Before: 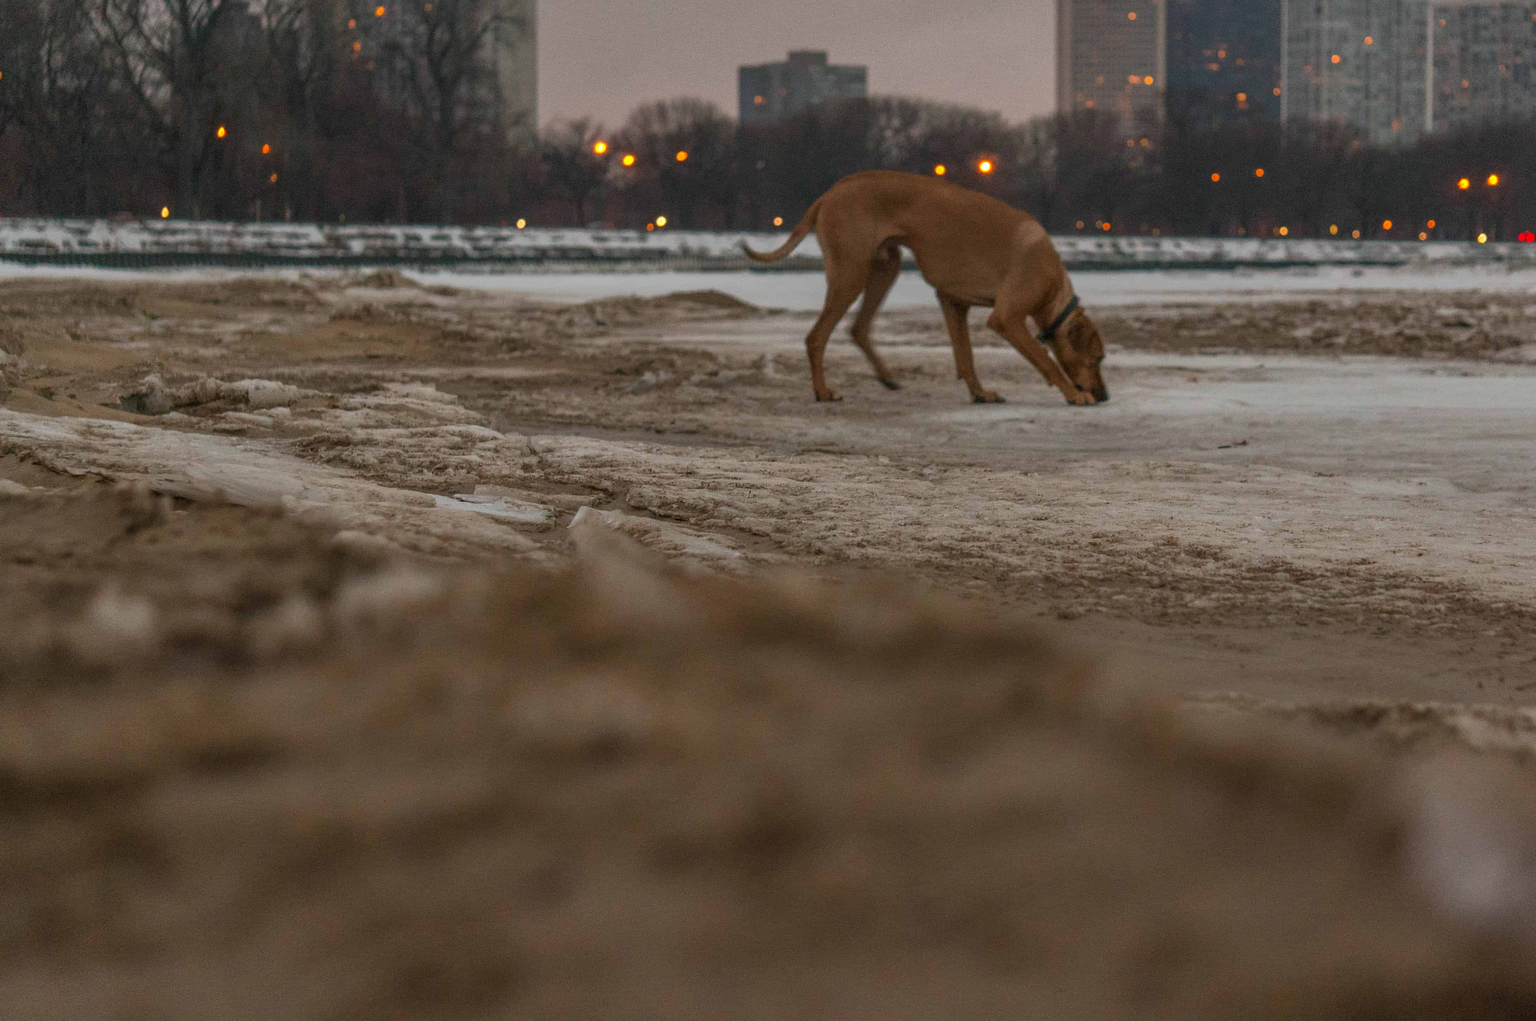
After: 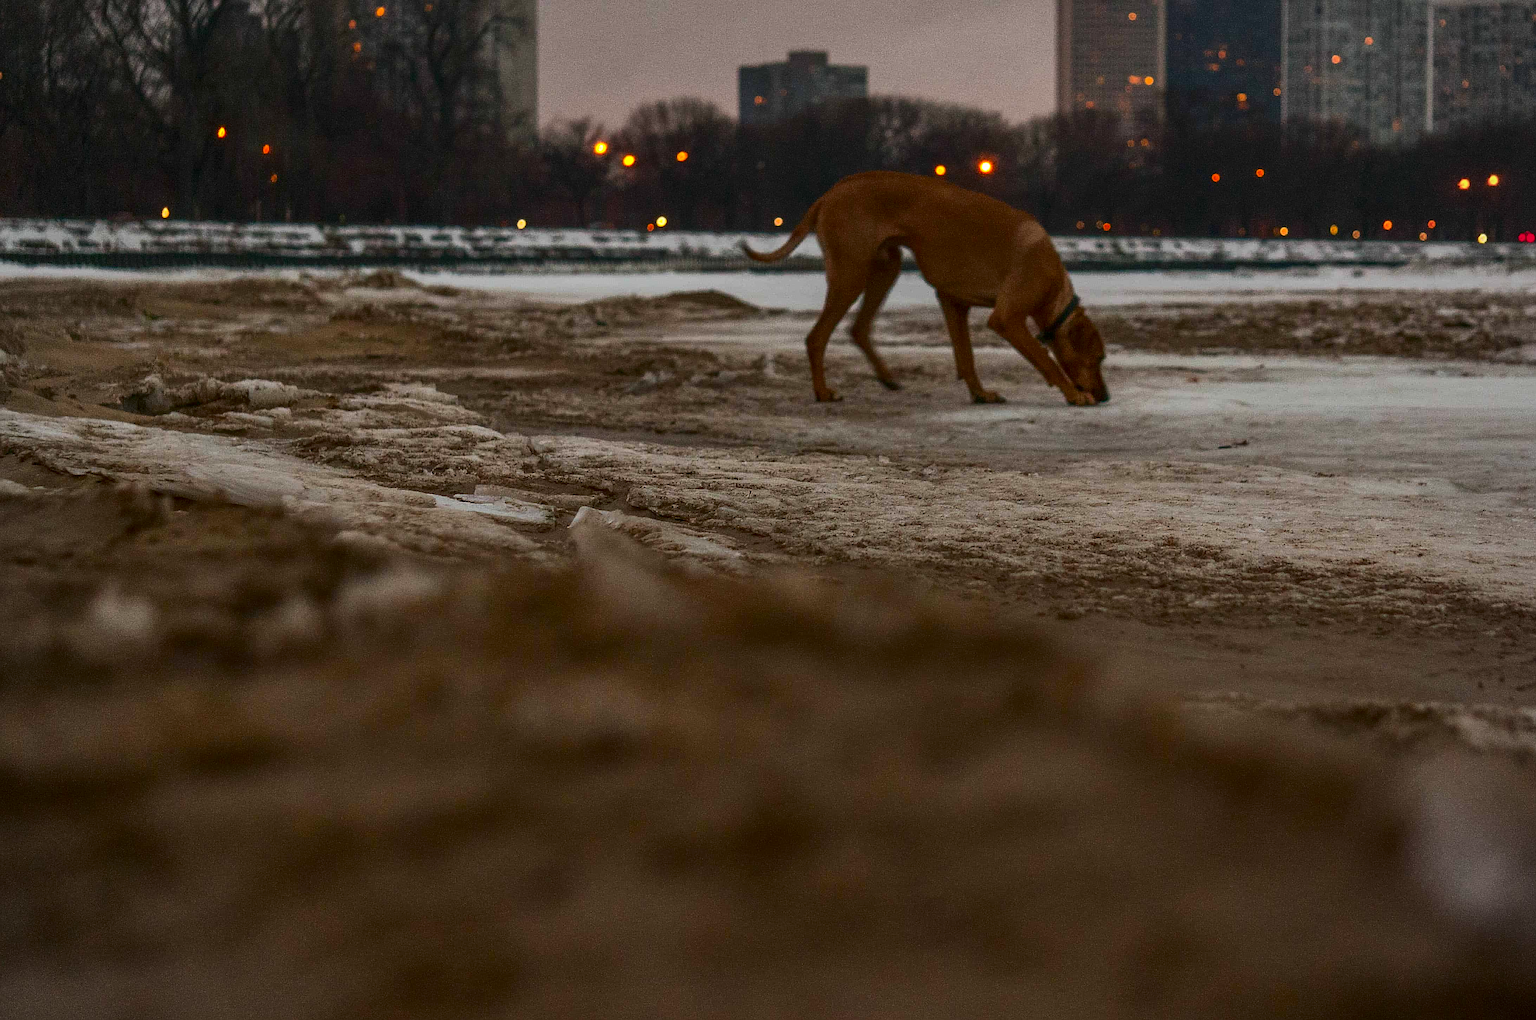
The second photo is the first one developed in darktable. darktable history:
contrast brightness saturation: contrast 0.208, brightness -0.104, saturation 0.208
sharpen: radius 1.405, amount 1.263, threshold 0.746
vignetting: fall-off radius 61.22%, brightness -0.279
